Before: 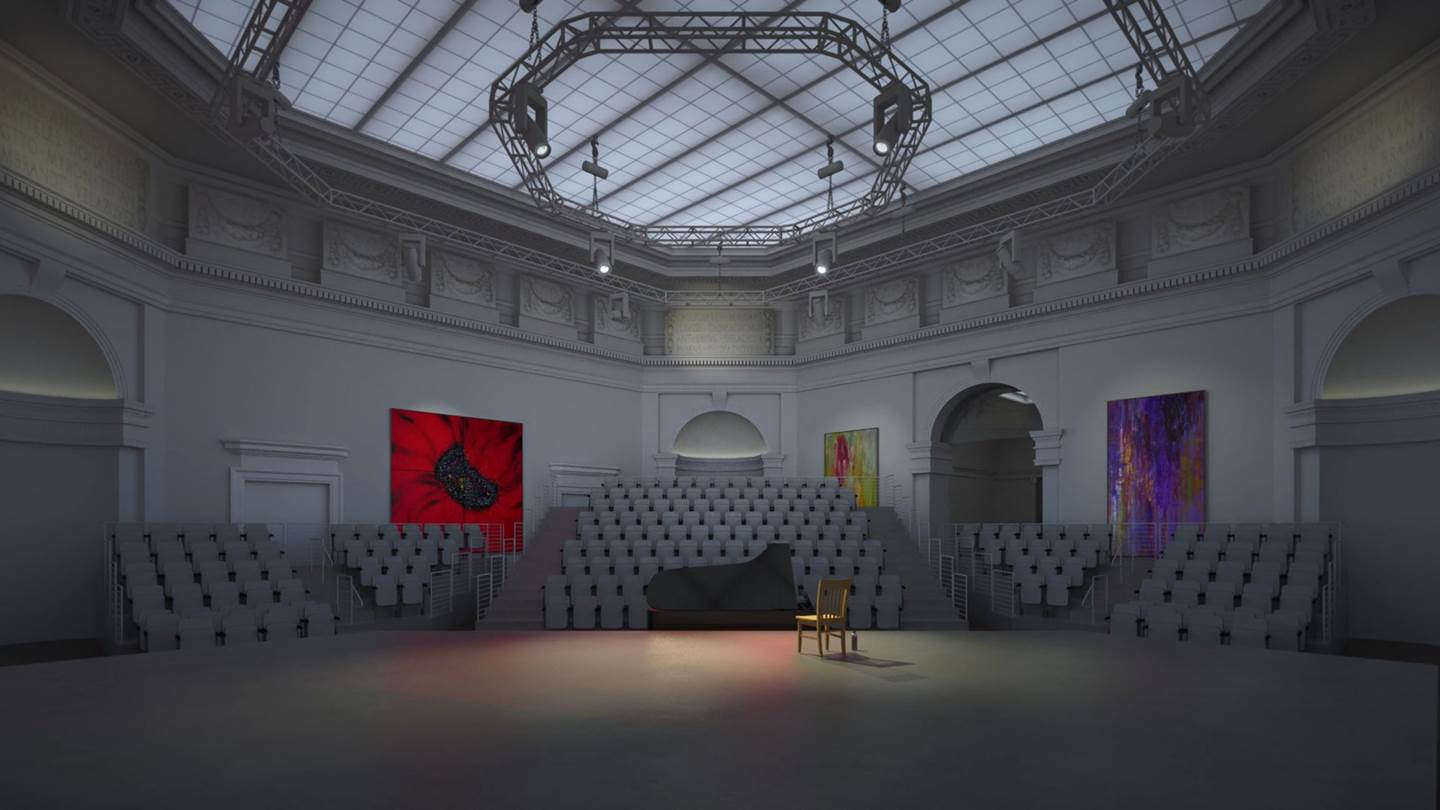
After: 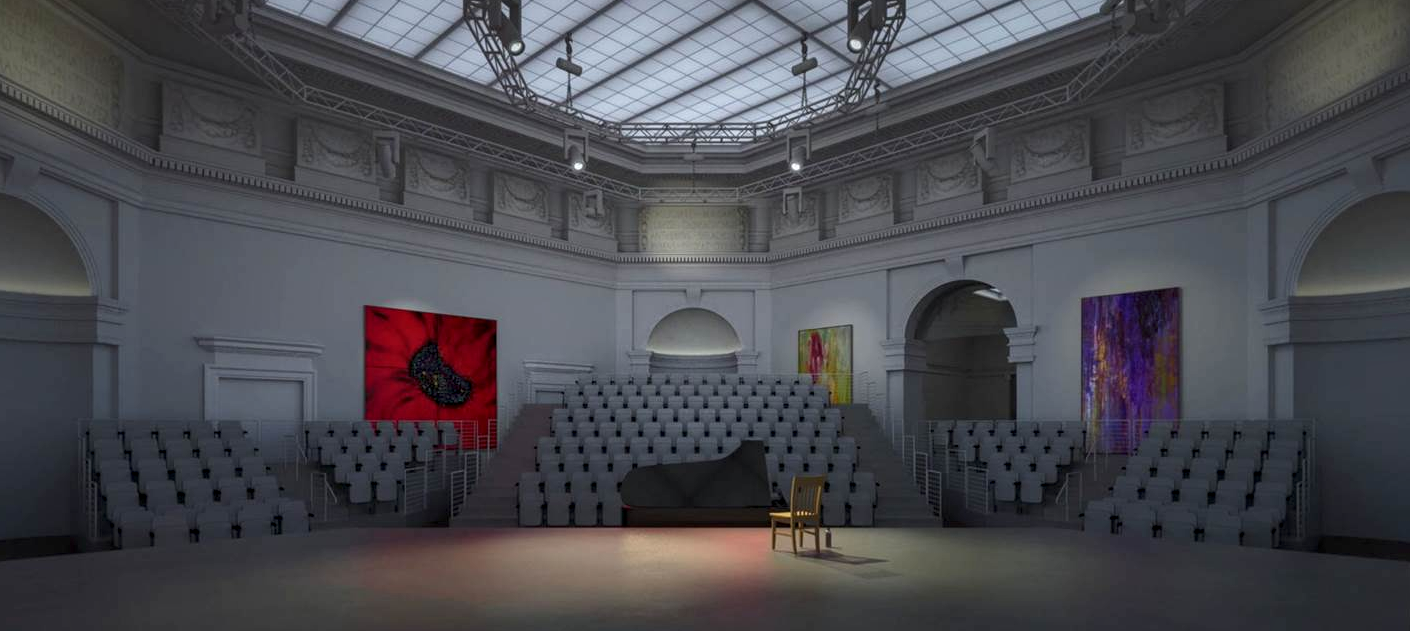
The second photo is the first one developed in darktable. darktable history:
crop and rotate: left 1.814%, top 12.818%, right 0.25%, bottom 9.225%
local contrast: highlights 25%, detail 130%
